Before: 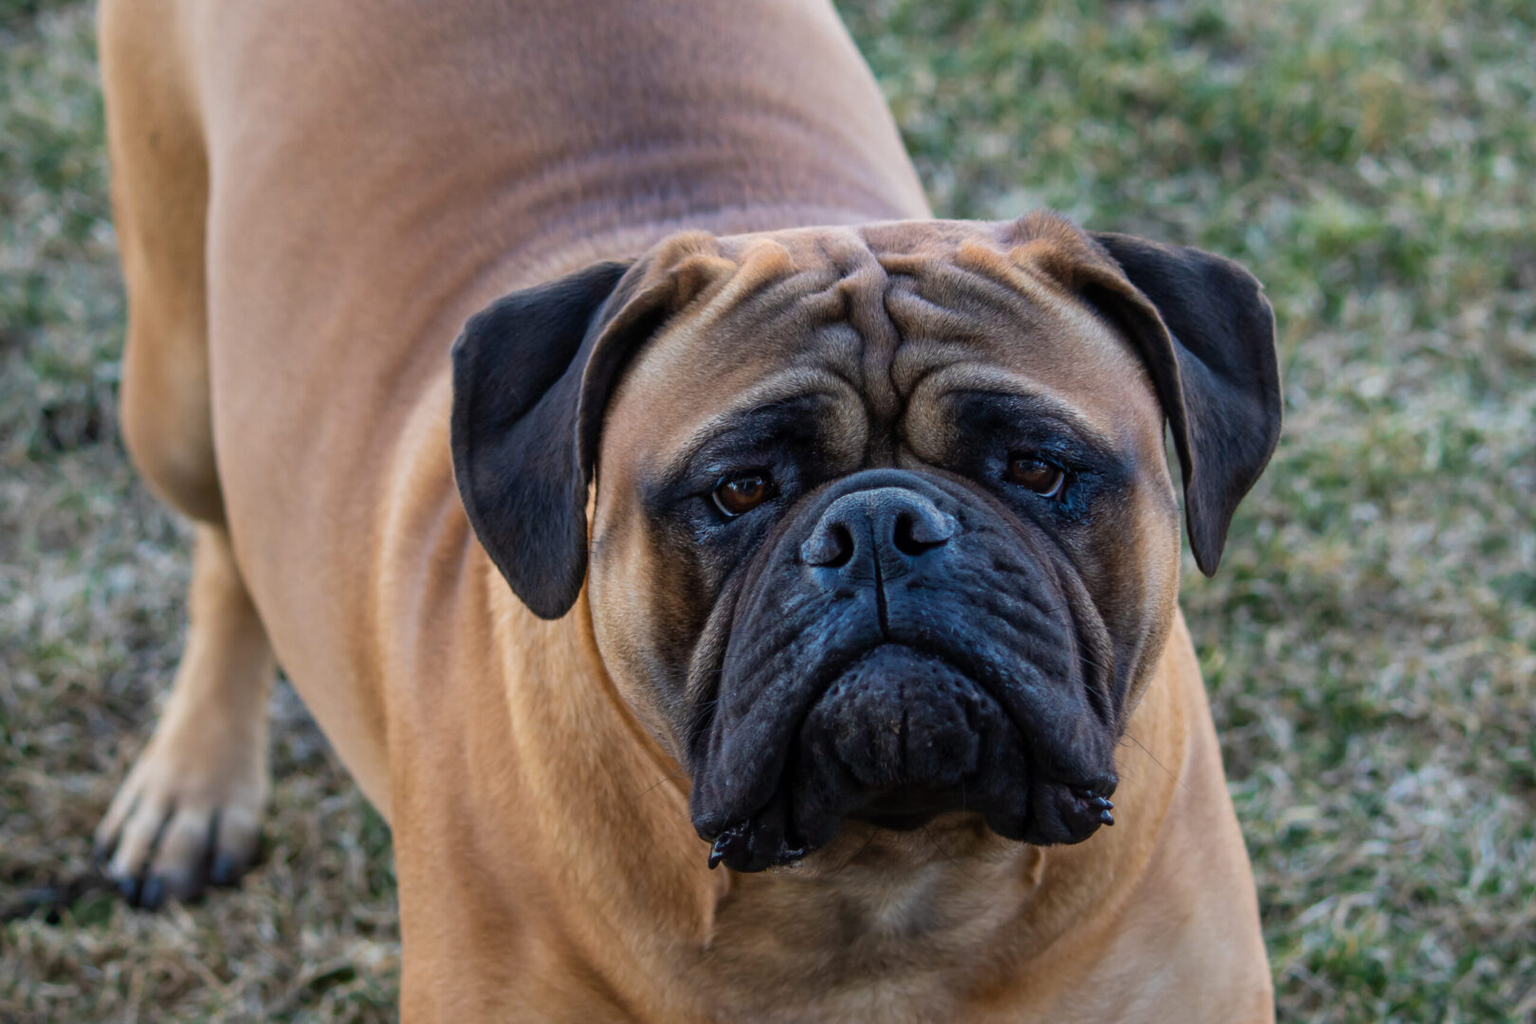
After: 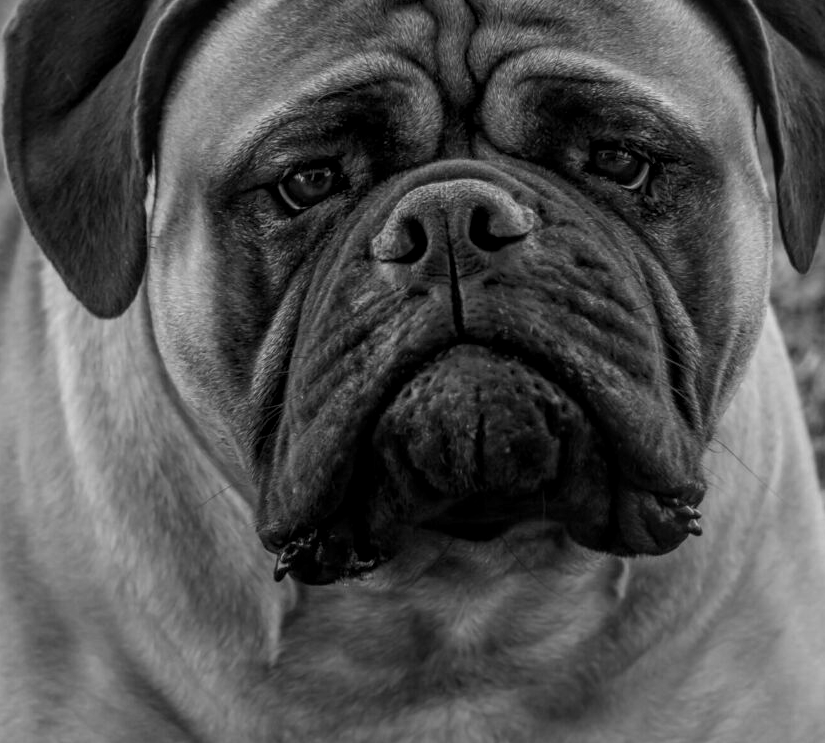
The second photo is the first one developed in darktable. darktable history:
crop and rotate: left 29.237%, top 31.152%, right 19.807%
monochrome: on, module defaults
local contrast: highlights 0%, shadows 0%, detail 133%
